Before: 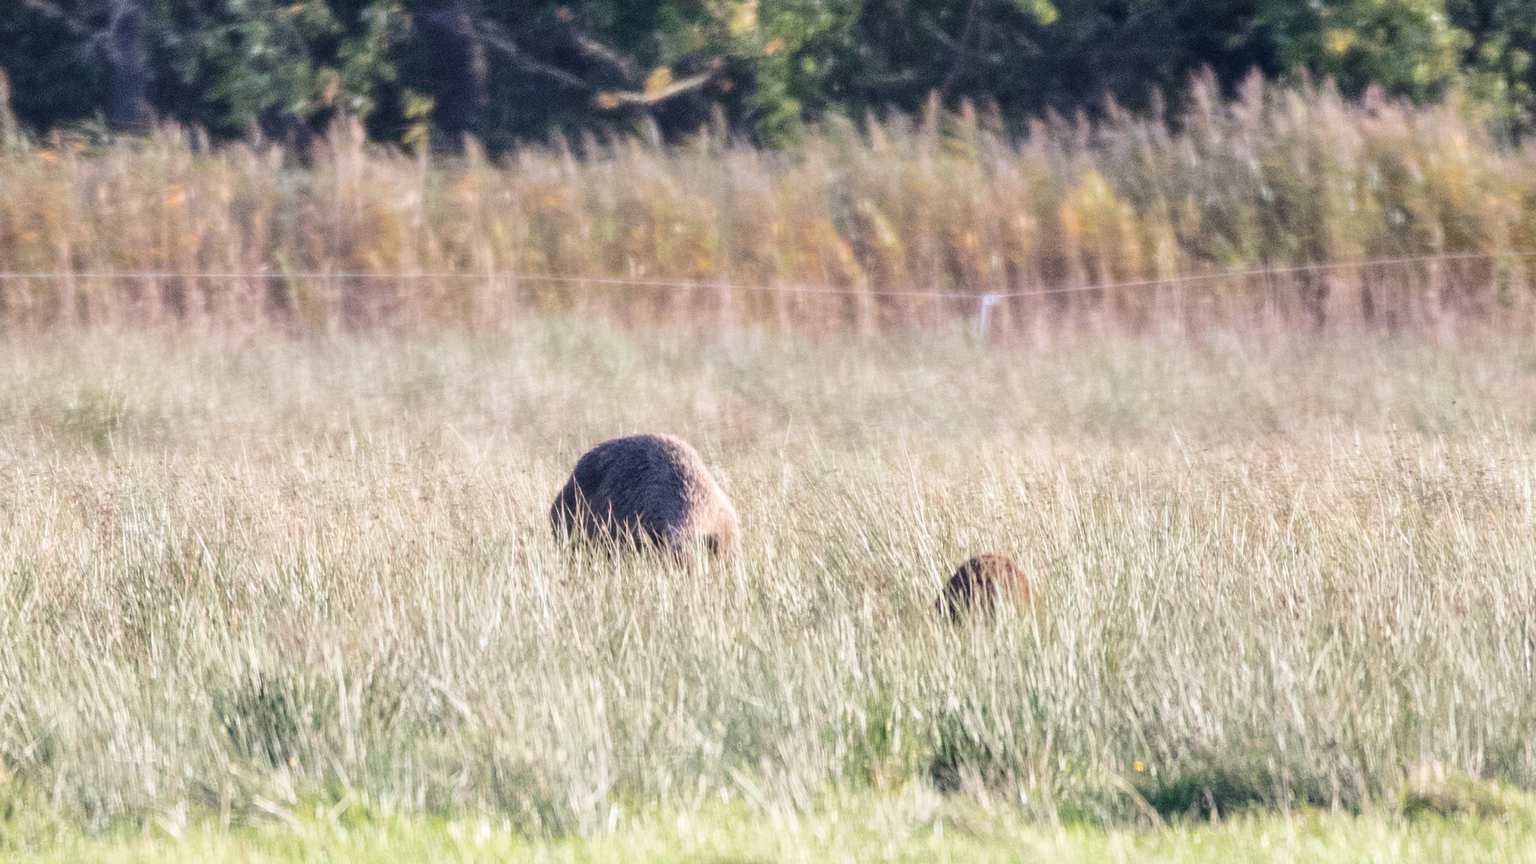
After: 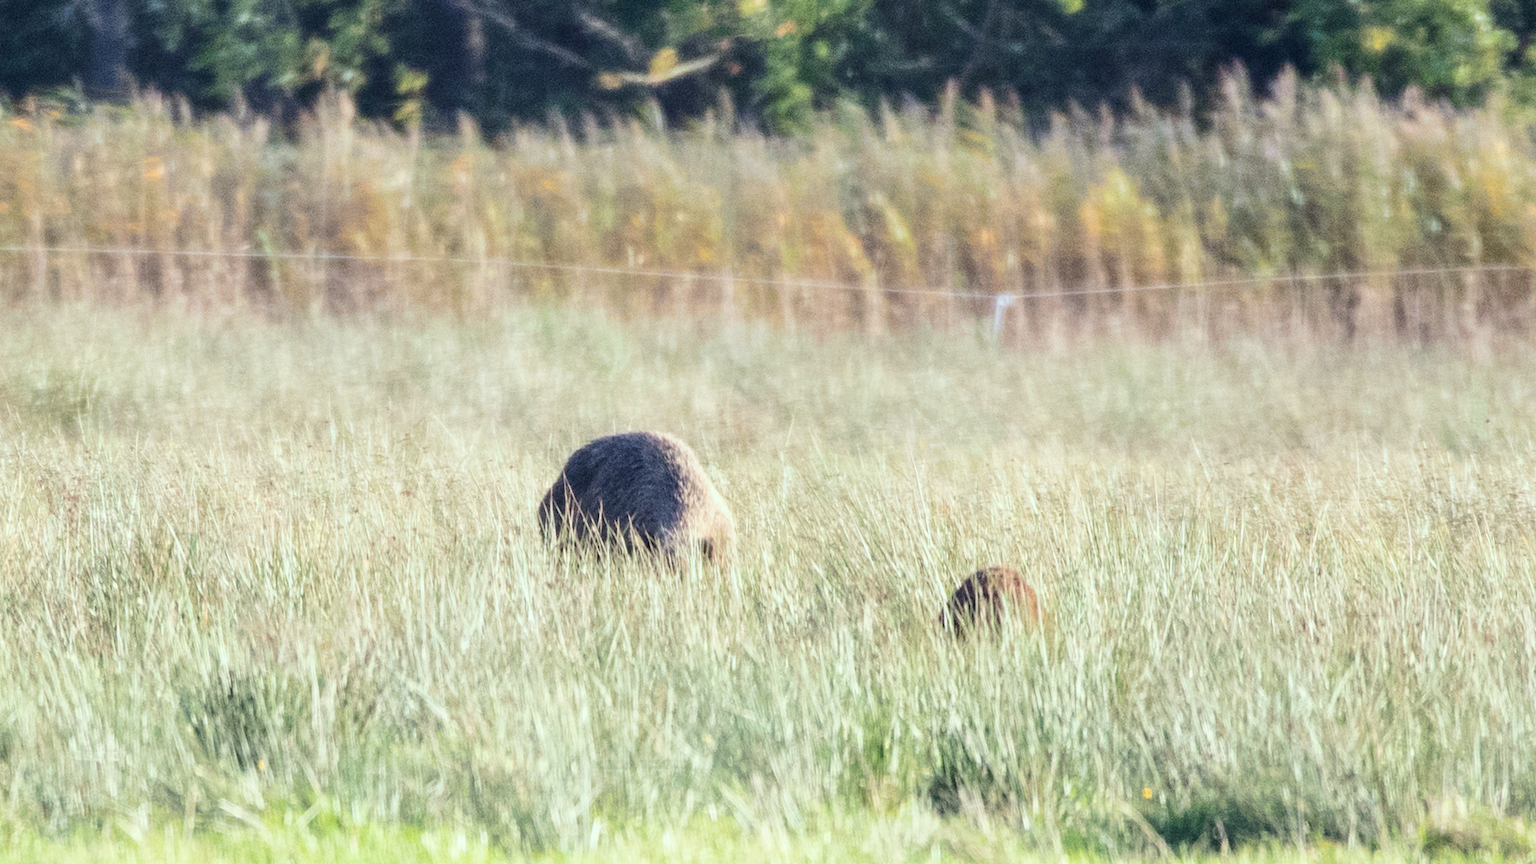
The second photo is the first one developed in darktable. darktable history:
crop and rotate: angle -1.53°
contrast equalizer: y [[0.5, 0.486, 0.447, 0.446, 0.489, 0.5], [0.5 ×6], [0.5 ×6], [0 ×6], [0 ×6]], mix 0.157
color correction: highlights a* -8.42, highlights b* 3.11
contrast brightness saturation: contrast 0.102, brightness 0.039, saturation 0.094
